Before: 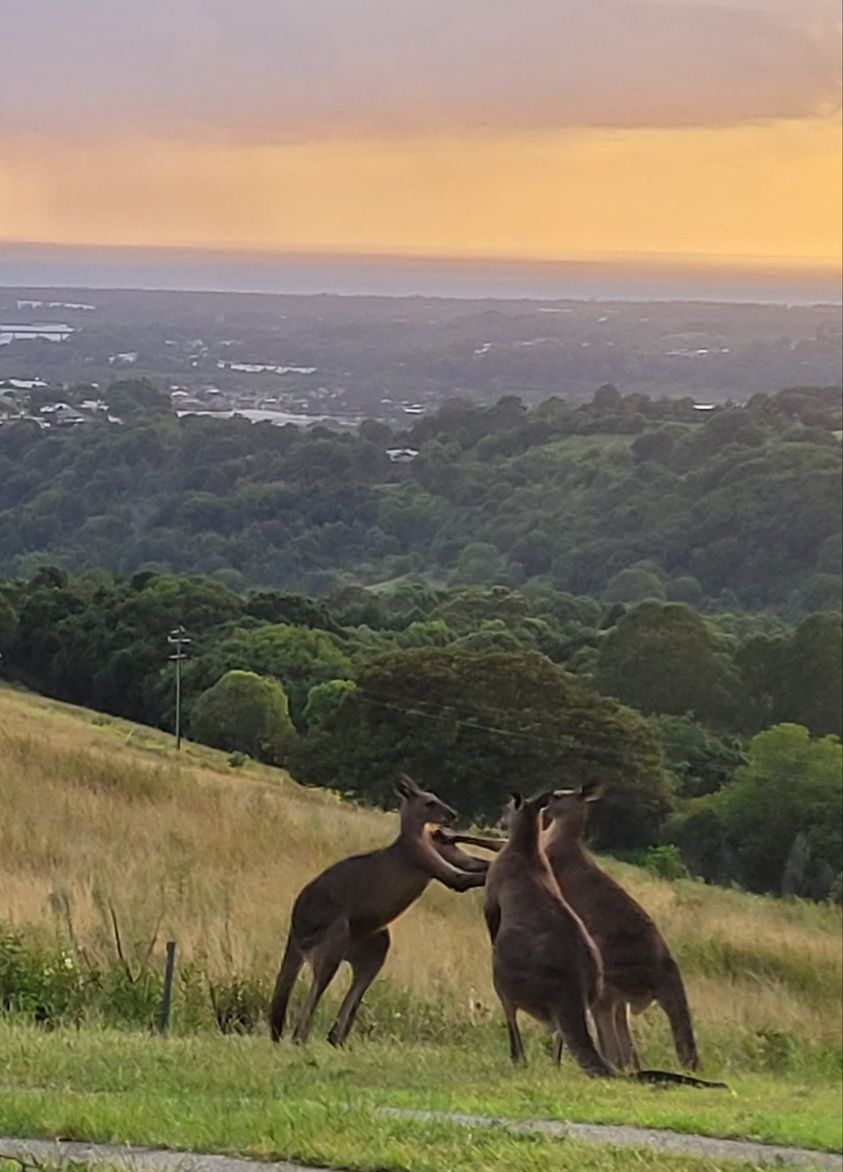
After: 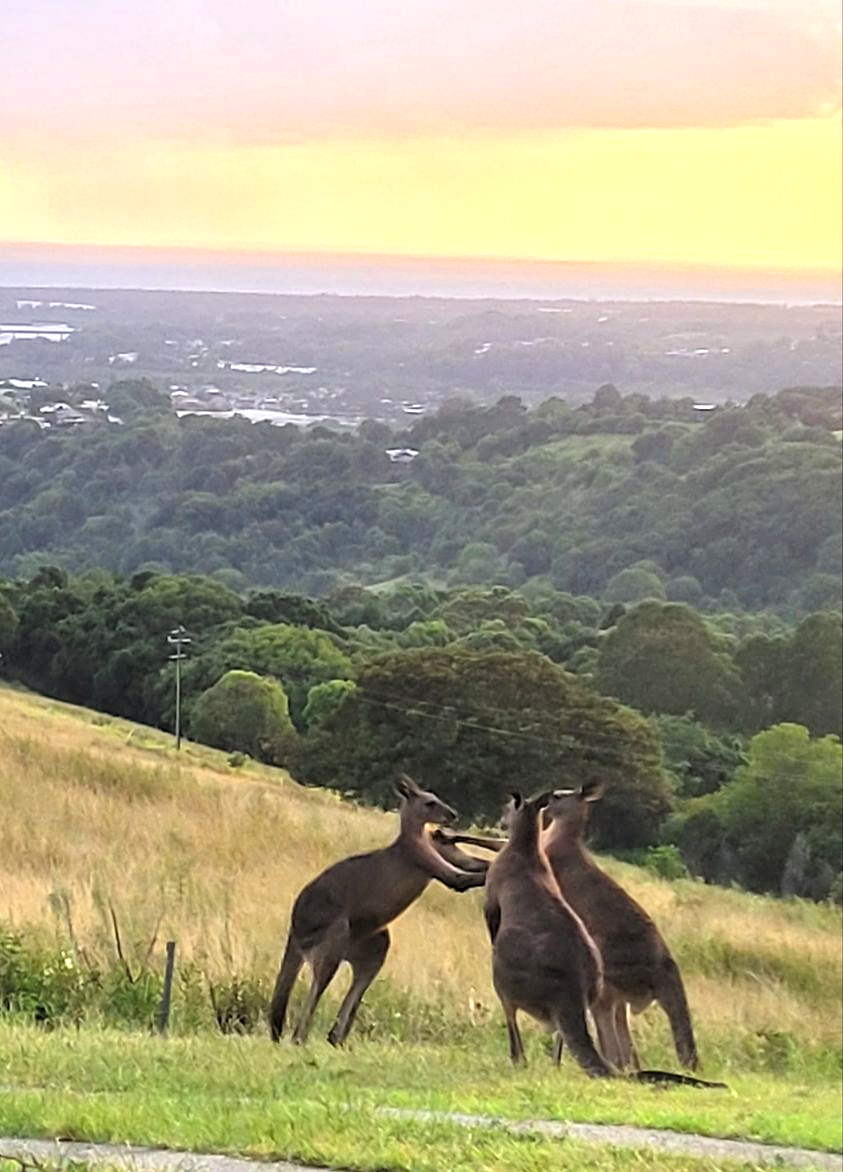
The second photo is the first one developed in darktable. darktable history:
levels: levels [0.073, 0.497, 0.972]
exposure: black level correction -0.001, exposure 0.9 EV, compensate exposure bias true, compensate highlight preservation false
